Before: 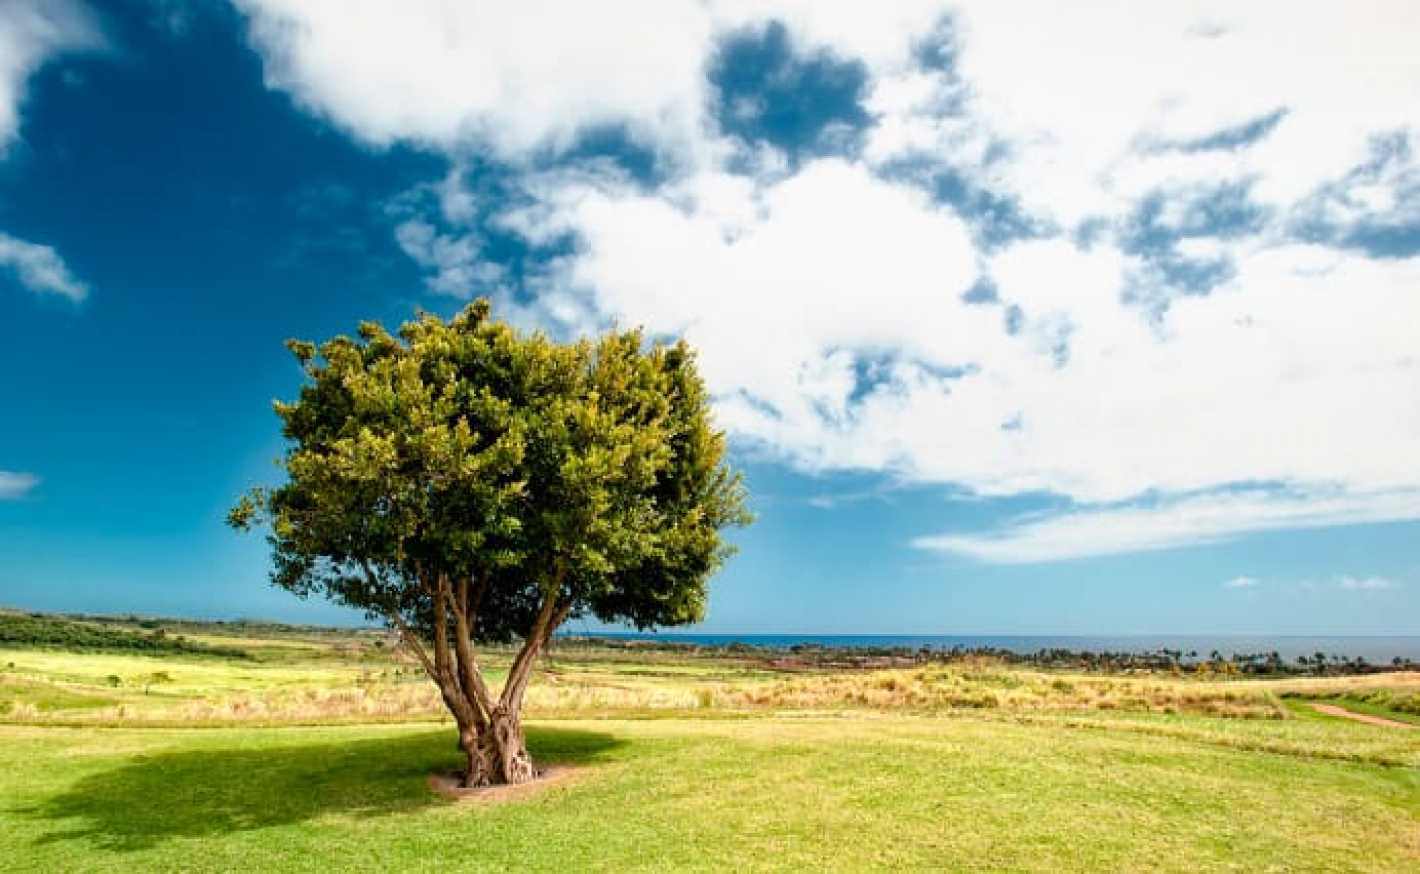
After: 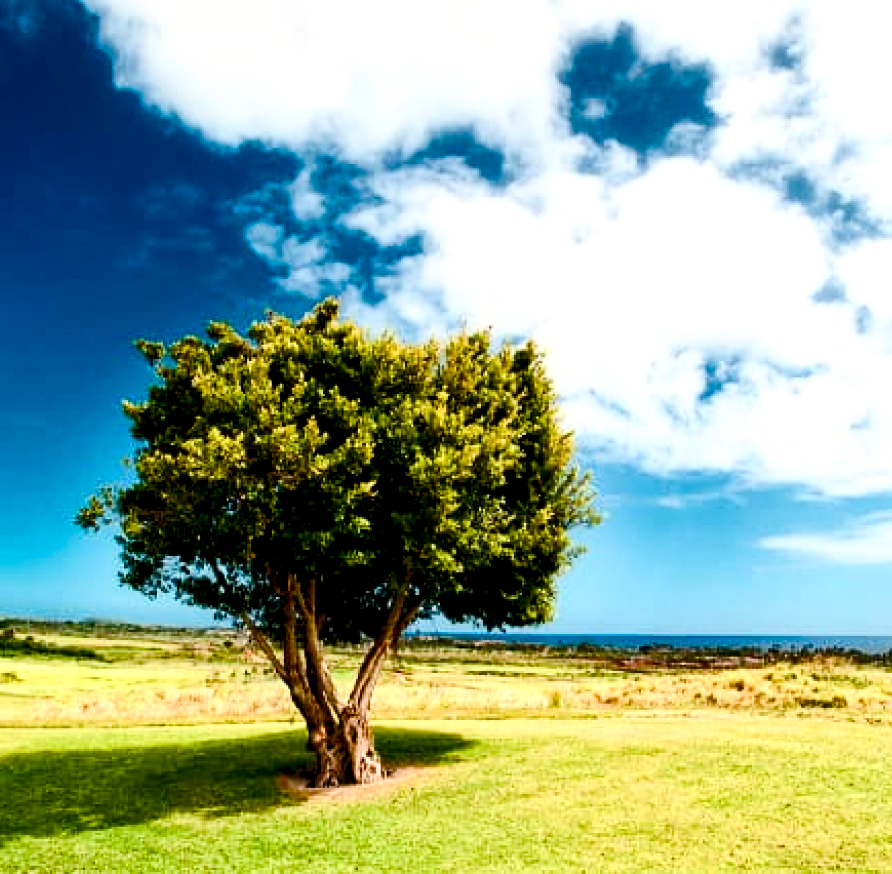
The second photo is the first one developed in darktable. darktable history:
shadows and highlights: shadows 37.27, highlights -28.18, soften with gaussian
color balance rgb: shadows lift › luminance -9.41%, highlights gain › luminance 17.6%, global offset › luminance -1.45%, perceptual saturation grading › highlights -17.77%, perceptual saturation grading › mid-tones 33.1%, perceptual saturation grading › shadows 50.52%, global vibrance 24.22%
contrast brightness saturation: contrast 0.28
crop: left 10.644%, right 26.528%
